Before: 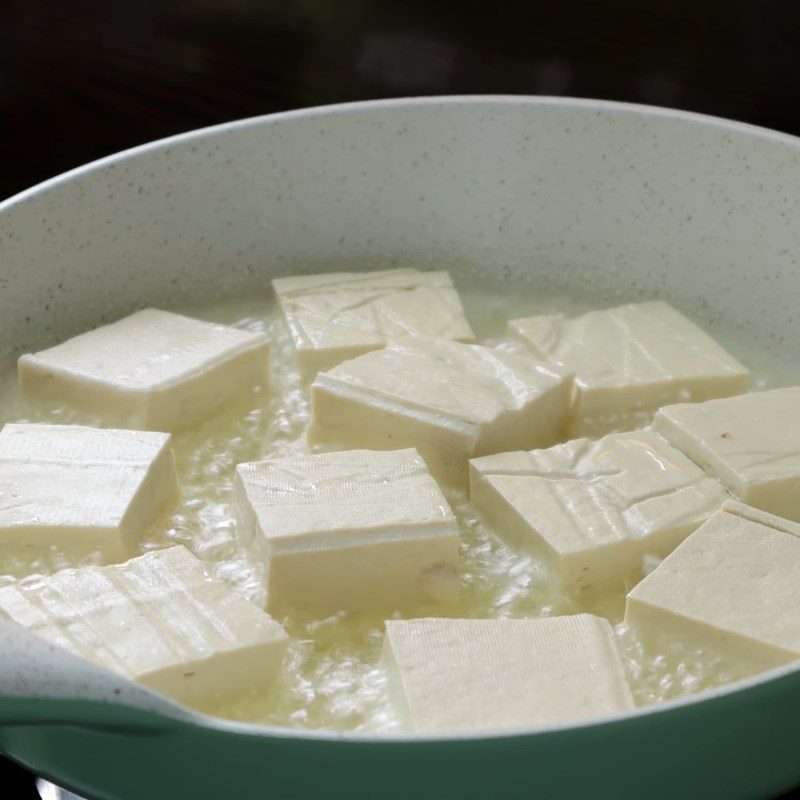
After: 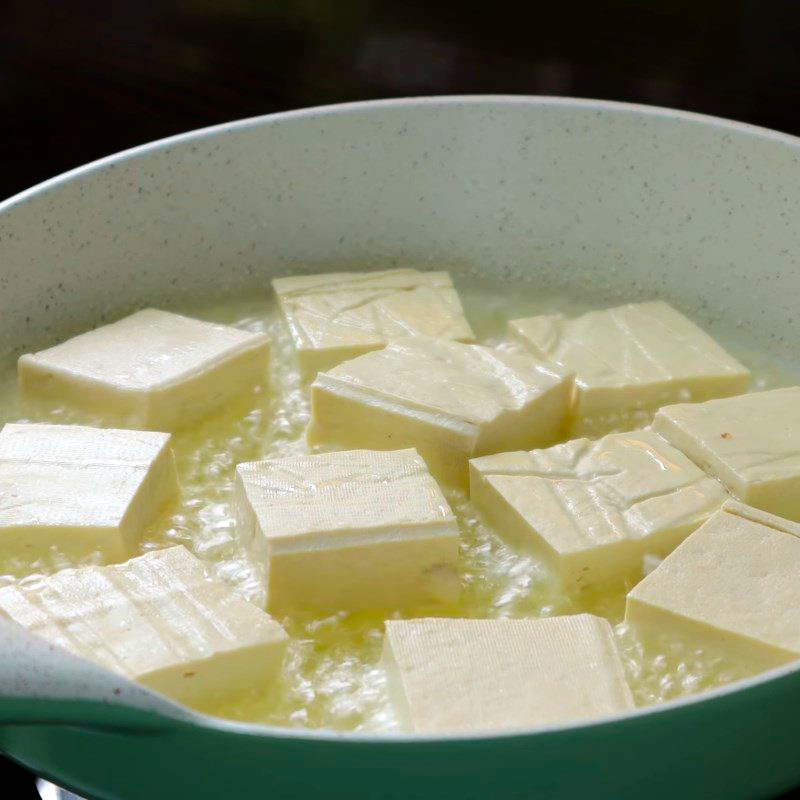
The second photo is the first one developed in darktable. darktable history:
color balance rgb: linear chroma grading › global chroma 15.183%, perceptual saturation grading › global saturation 19.543%, global vibrance 26.069%, contrast 6.077%
